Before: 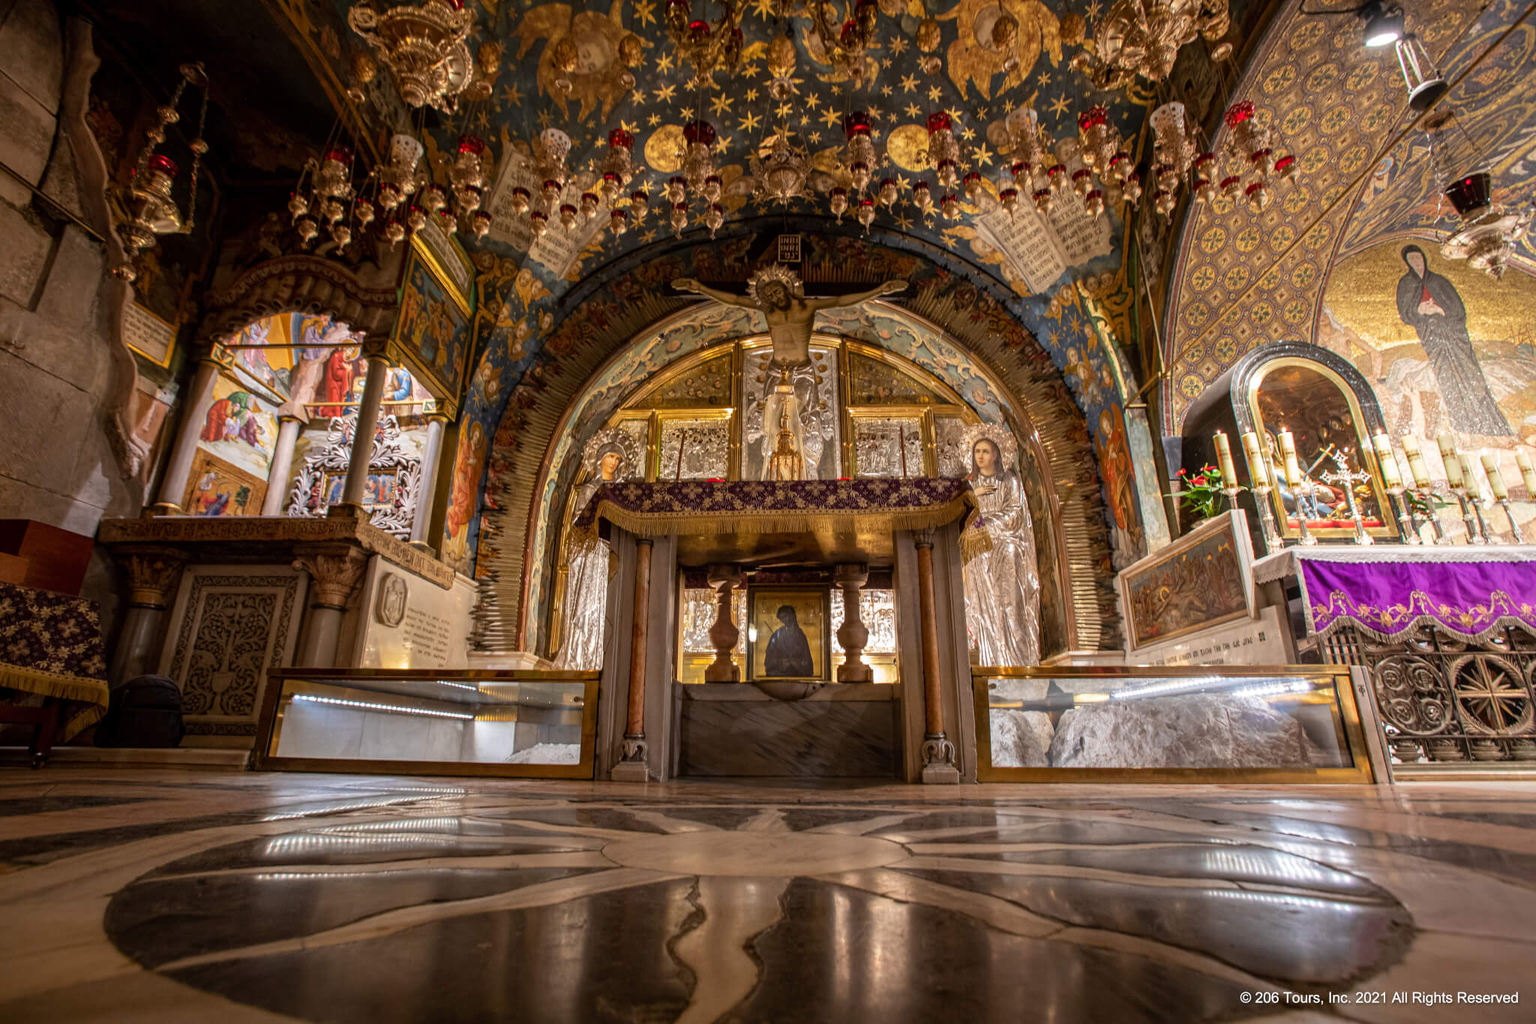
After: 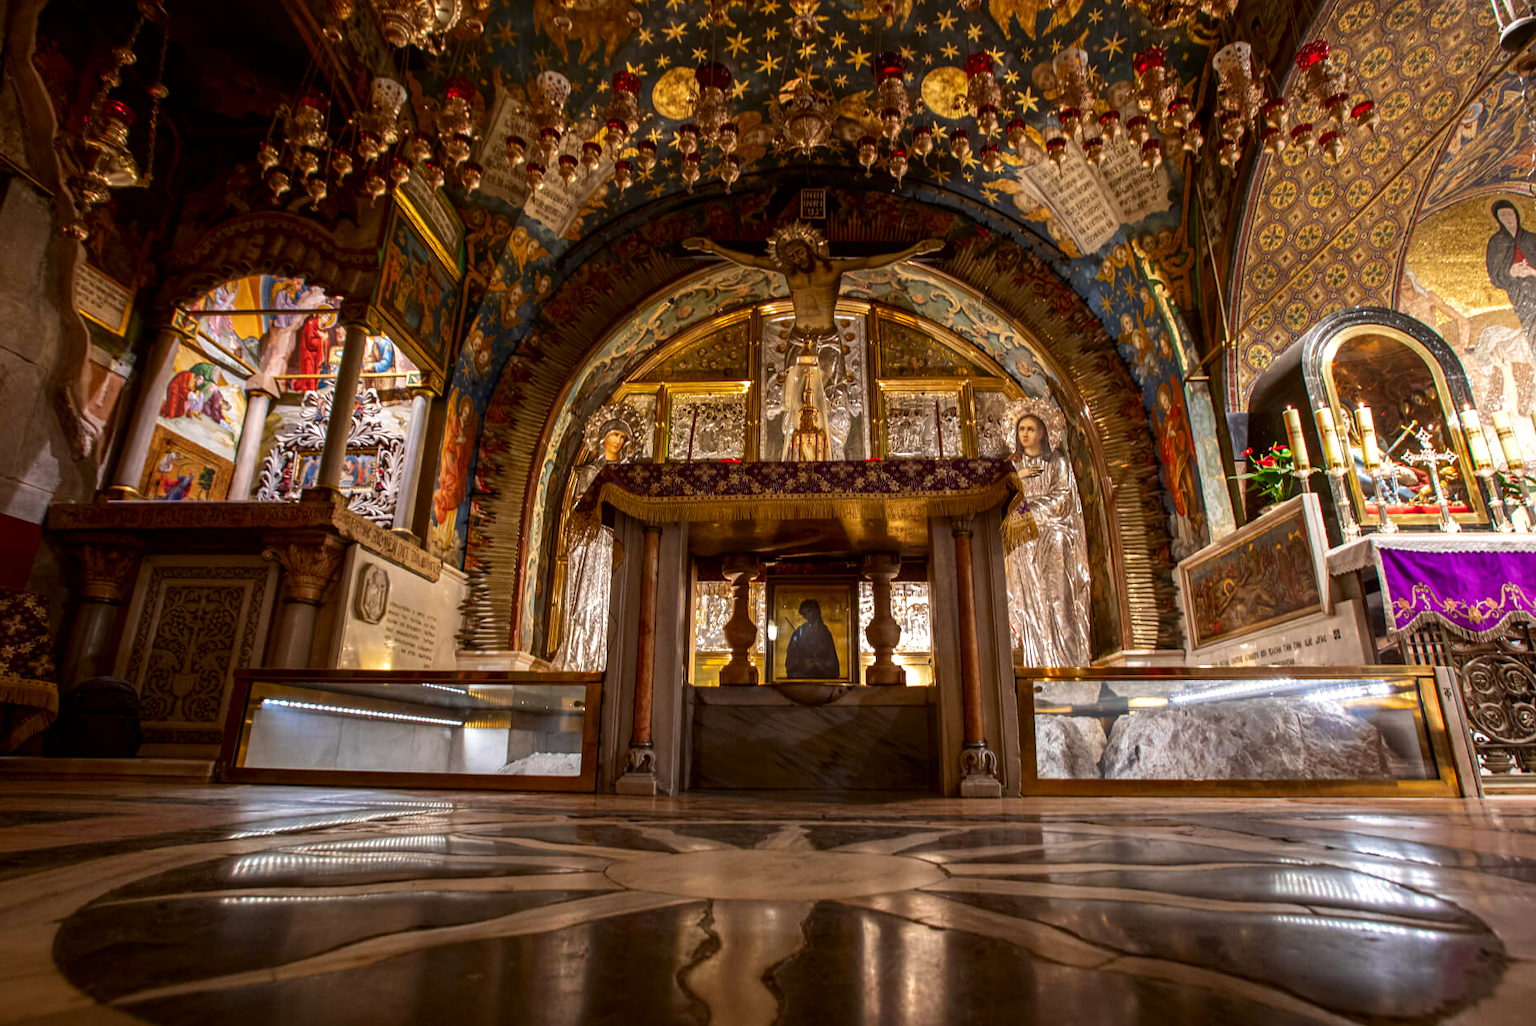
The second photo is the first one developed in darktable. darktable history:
exposure: exposure 0.202 EV, compensate exposure bias true, compensate highlight preservation false
contrast brightness saturation: contrast 0.065, brightness -0.149, saturation 0.109
tone equalizer: edges refinement/feathering 500, mask exposure compensation -1.57 EV, preserve details no
crop: left 3.666%, top 6.354%, right 6.12%, bottom 3.217%
